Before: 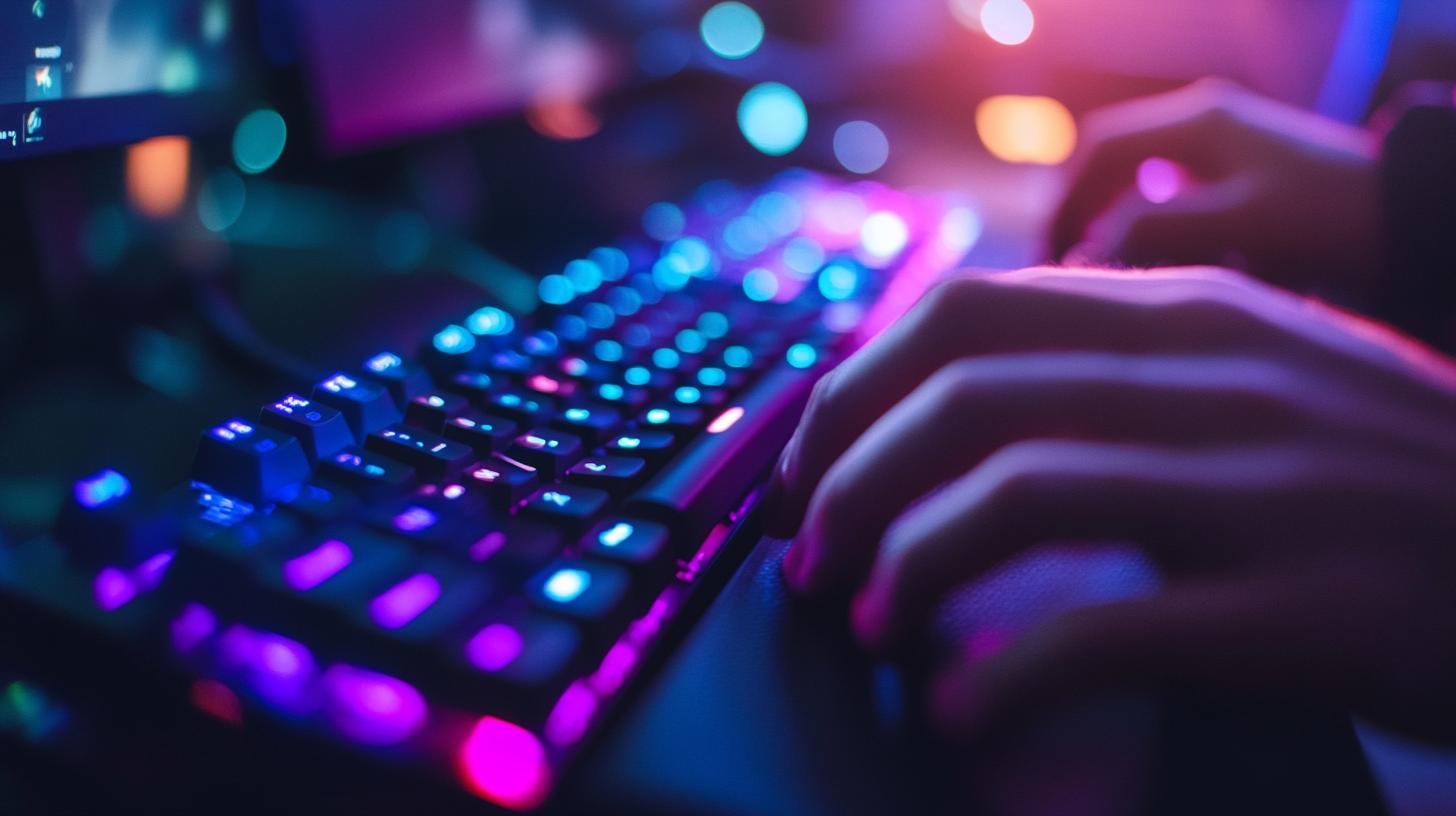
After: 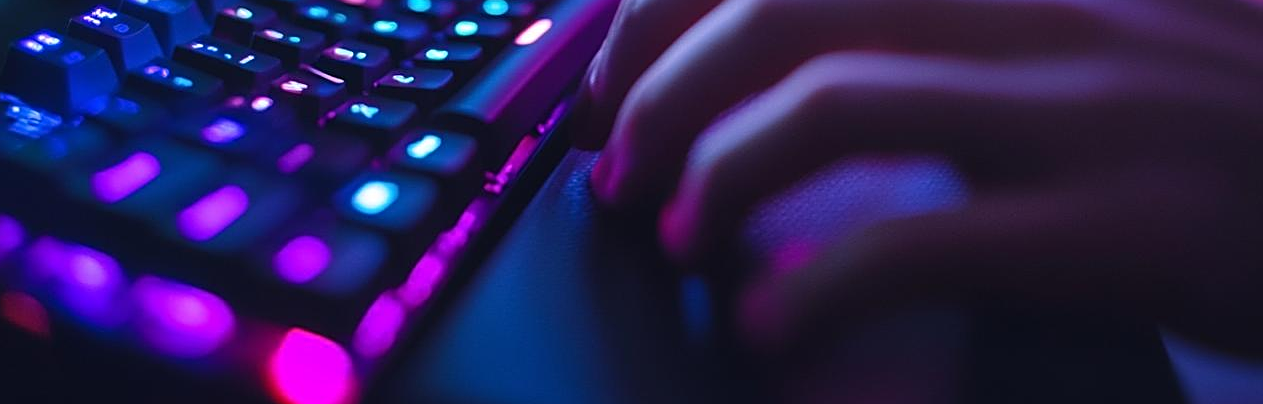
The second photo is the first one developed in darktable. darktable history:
crop and rotate: left 13.229%, top 47.609%, bottom 2.819%
sharpen: on, module defaults
